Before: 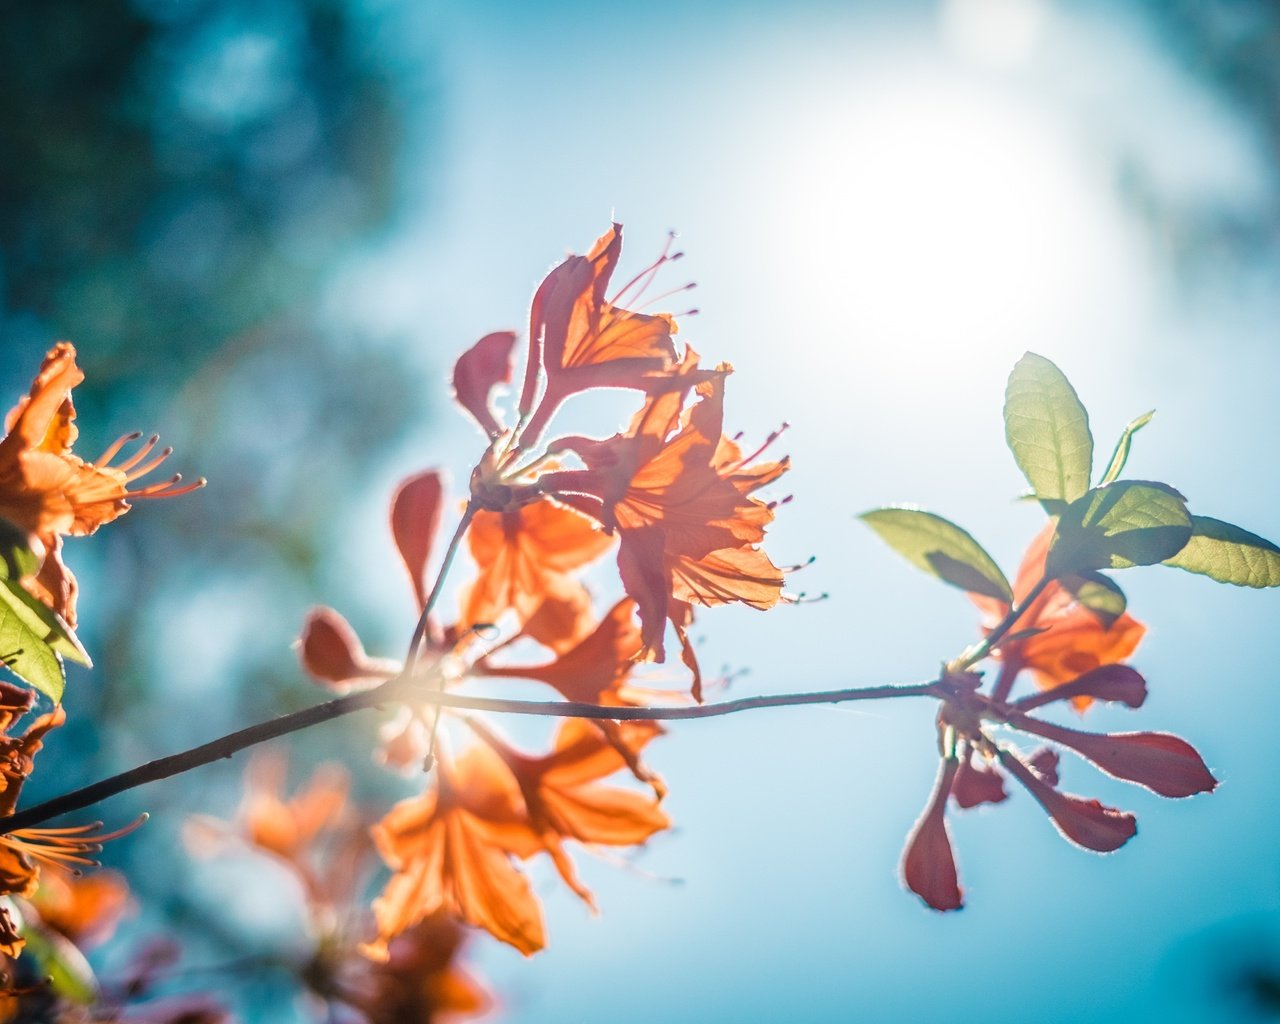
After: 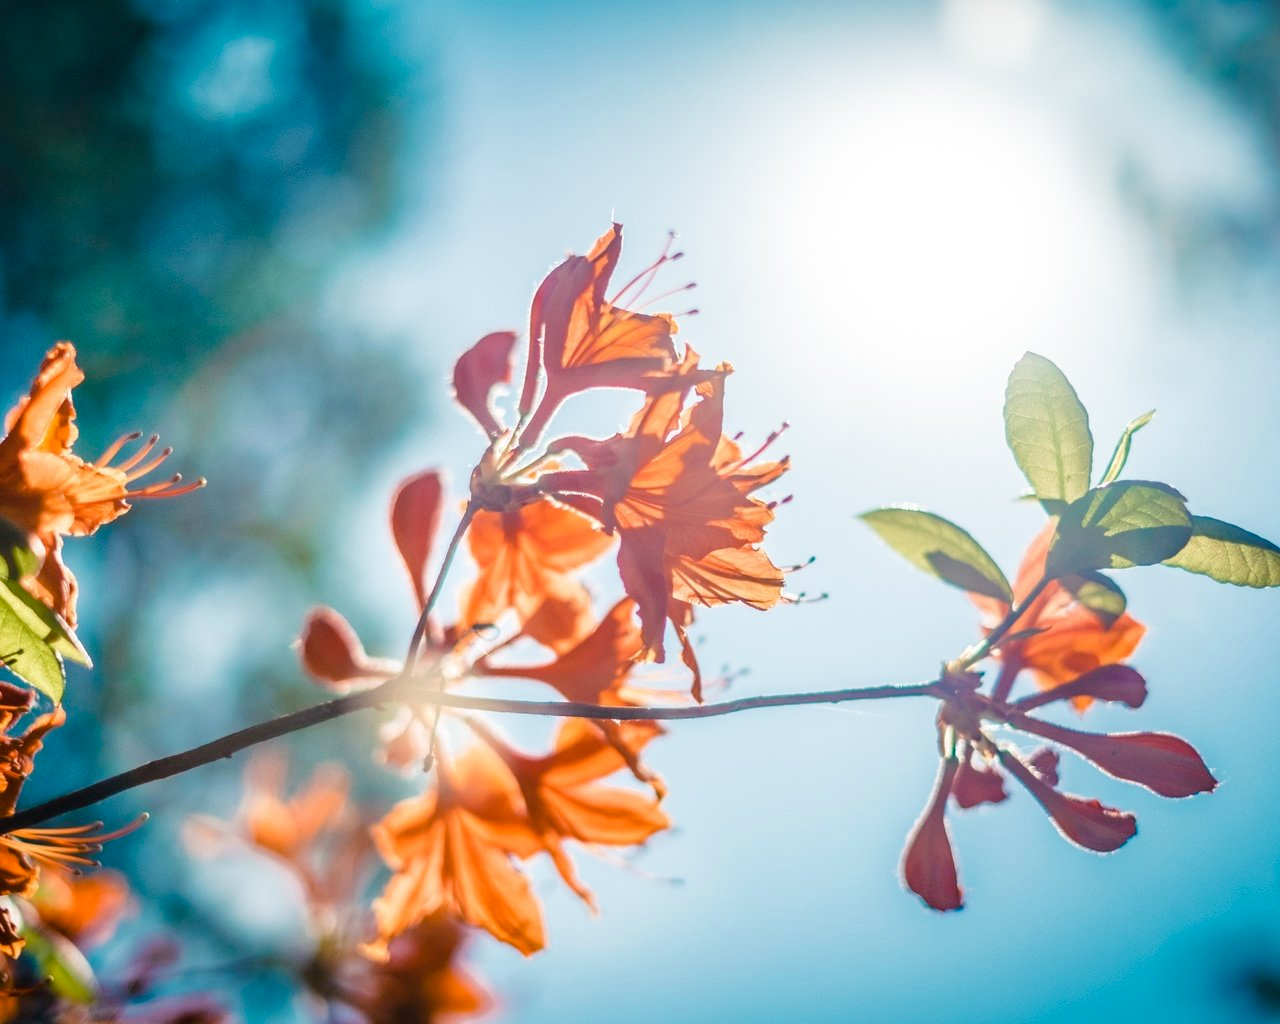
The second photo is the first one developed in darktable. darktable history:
color balance rgb: linear chroma grading › shadows 31.801%, linear chroma grading › global chroma -2.313%, linear chroma grading › mid-tones 4.394%, perceptual saturation grading › global saturation -1.234%, saturation formula JzAzBz (2021)
exposure: compensate highlight preservation false
